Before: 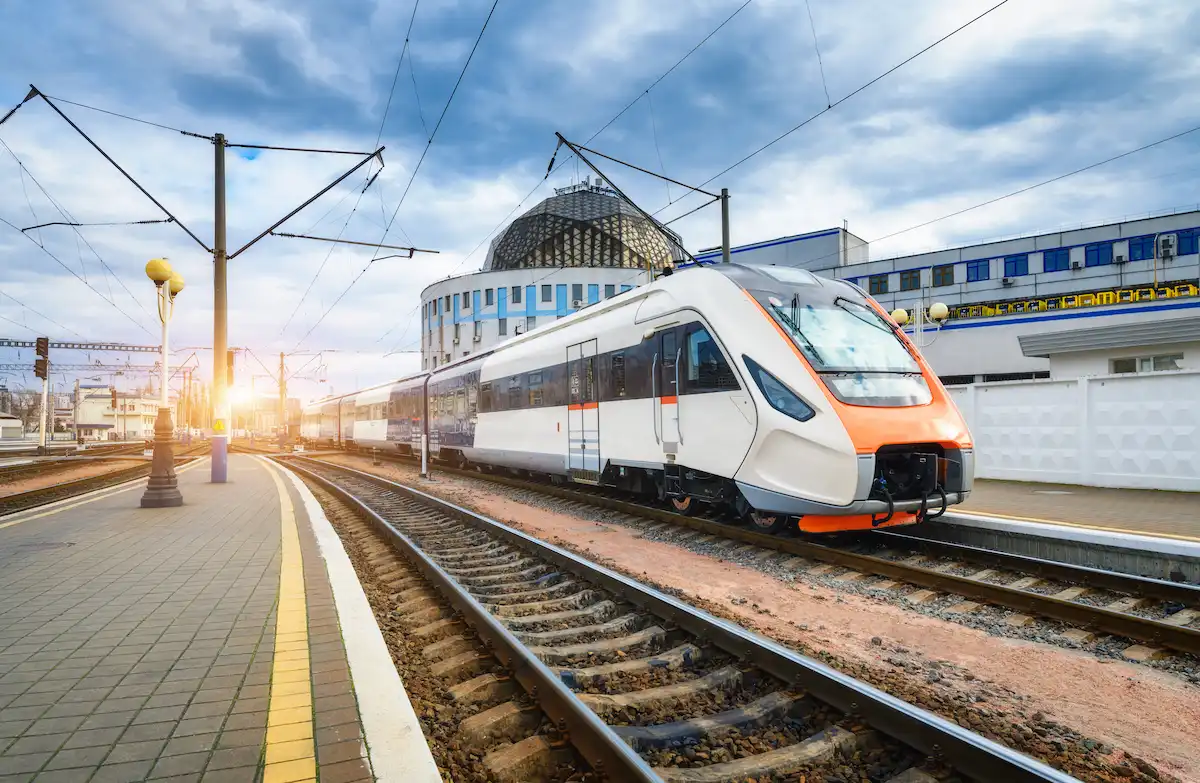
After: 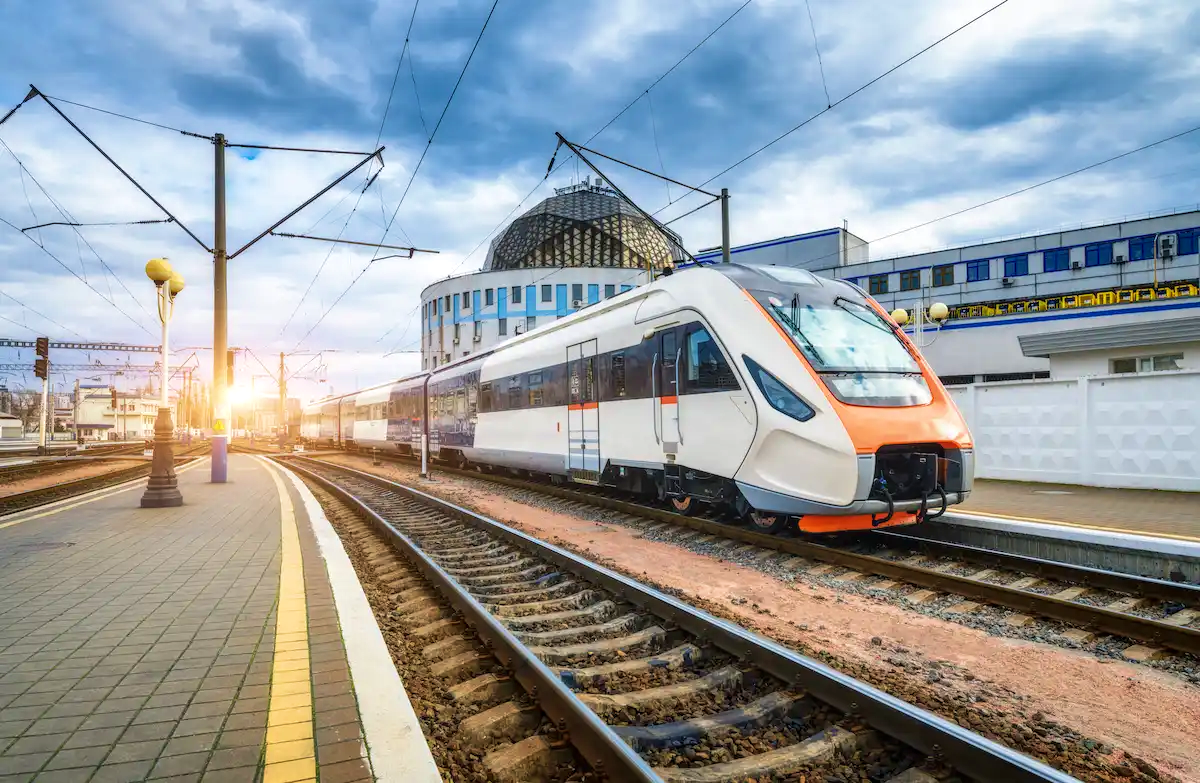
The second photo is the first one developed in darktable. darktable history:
local contrast: on, module defaults
velvia: on, module defaults
